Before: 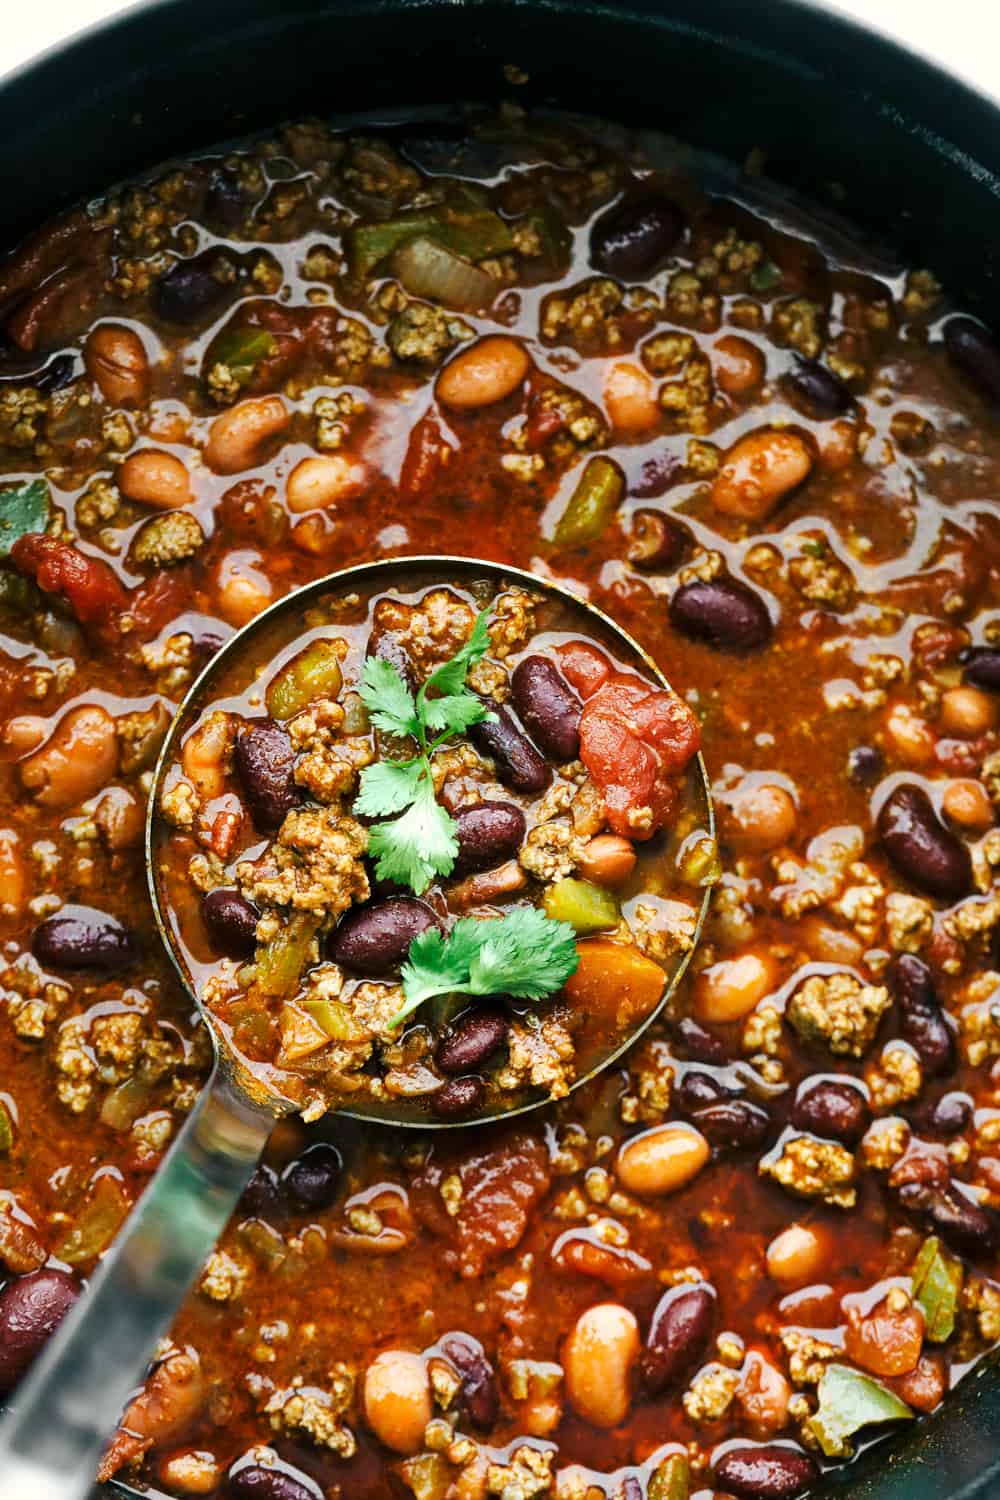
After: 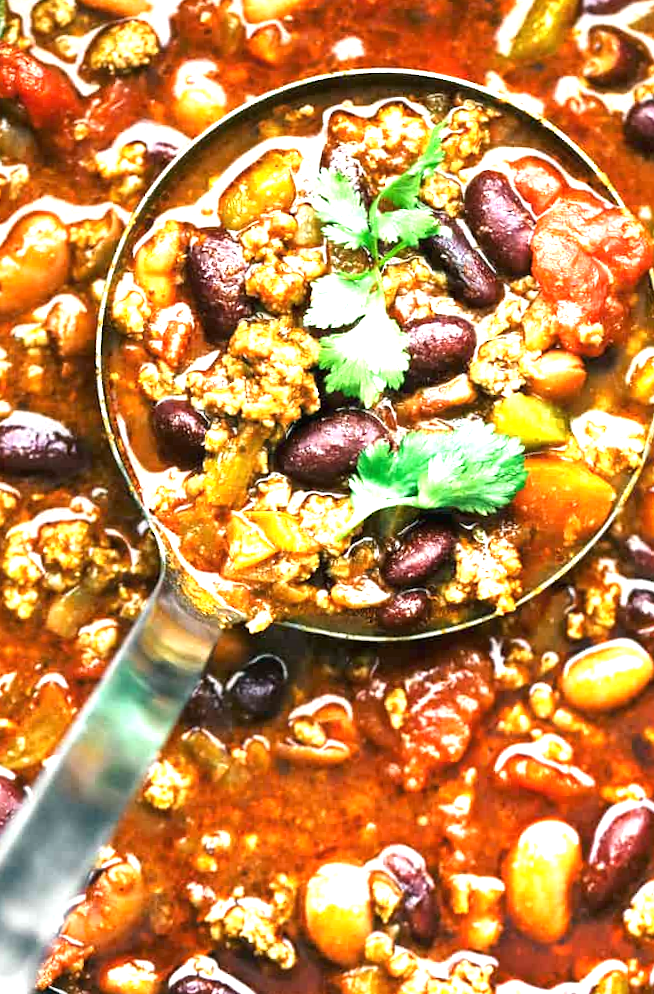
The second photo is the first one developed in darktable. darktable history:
crop and rotate: angle -0.993°, left 3.692%, top 31.984%, right 29.188%
exposure: black level correction 0, exposure 1.387 EV, compensate highlight preservation false
